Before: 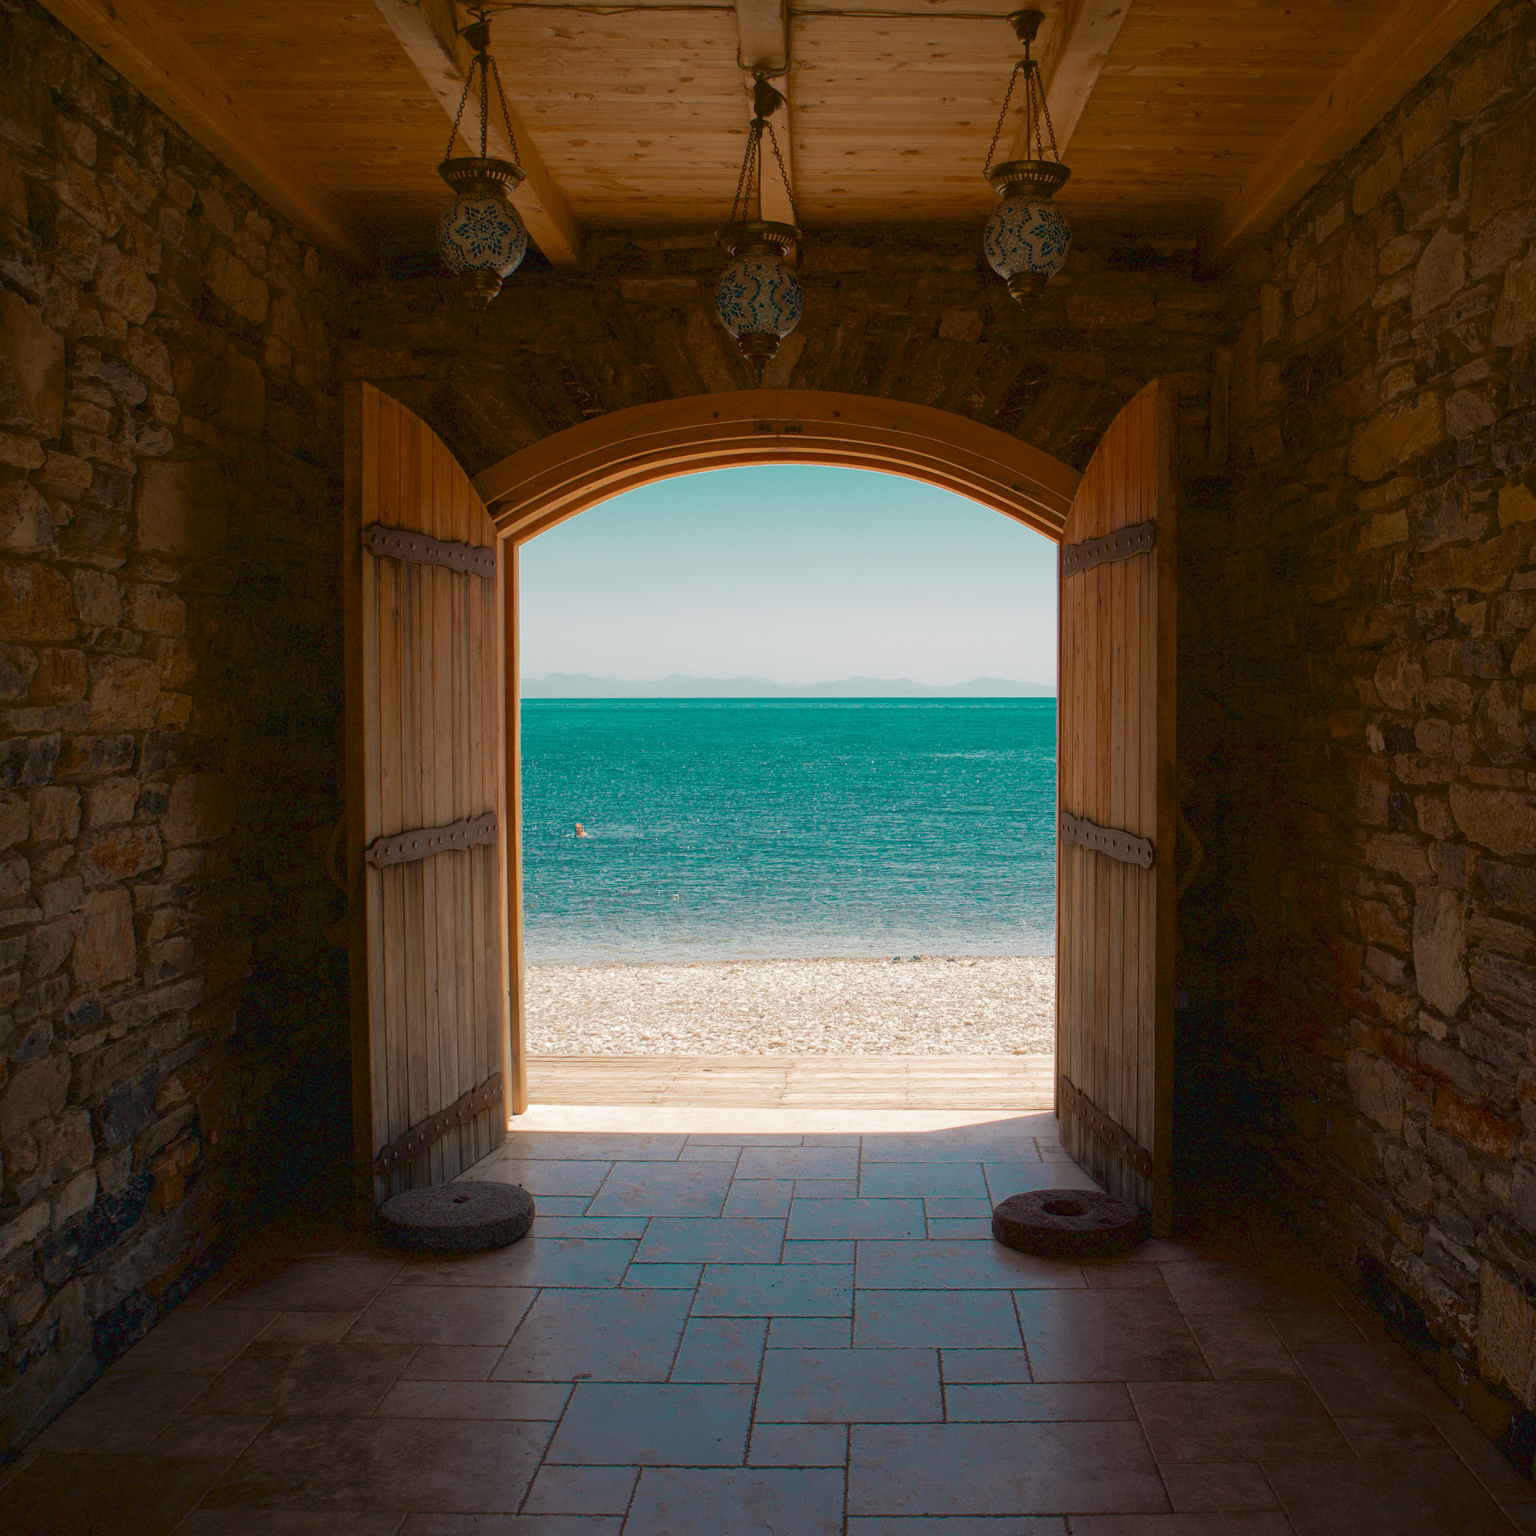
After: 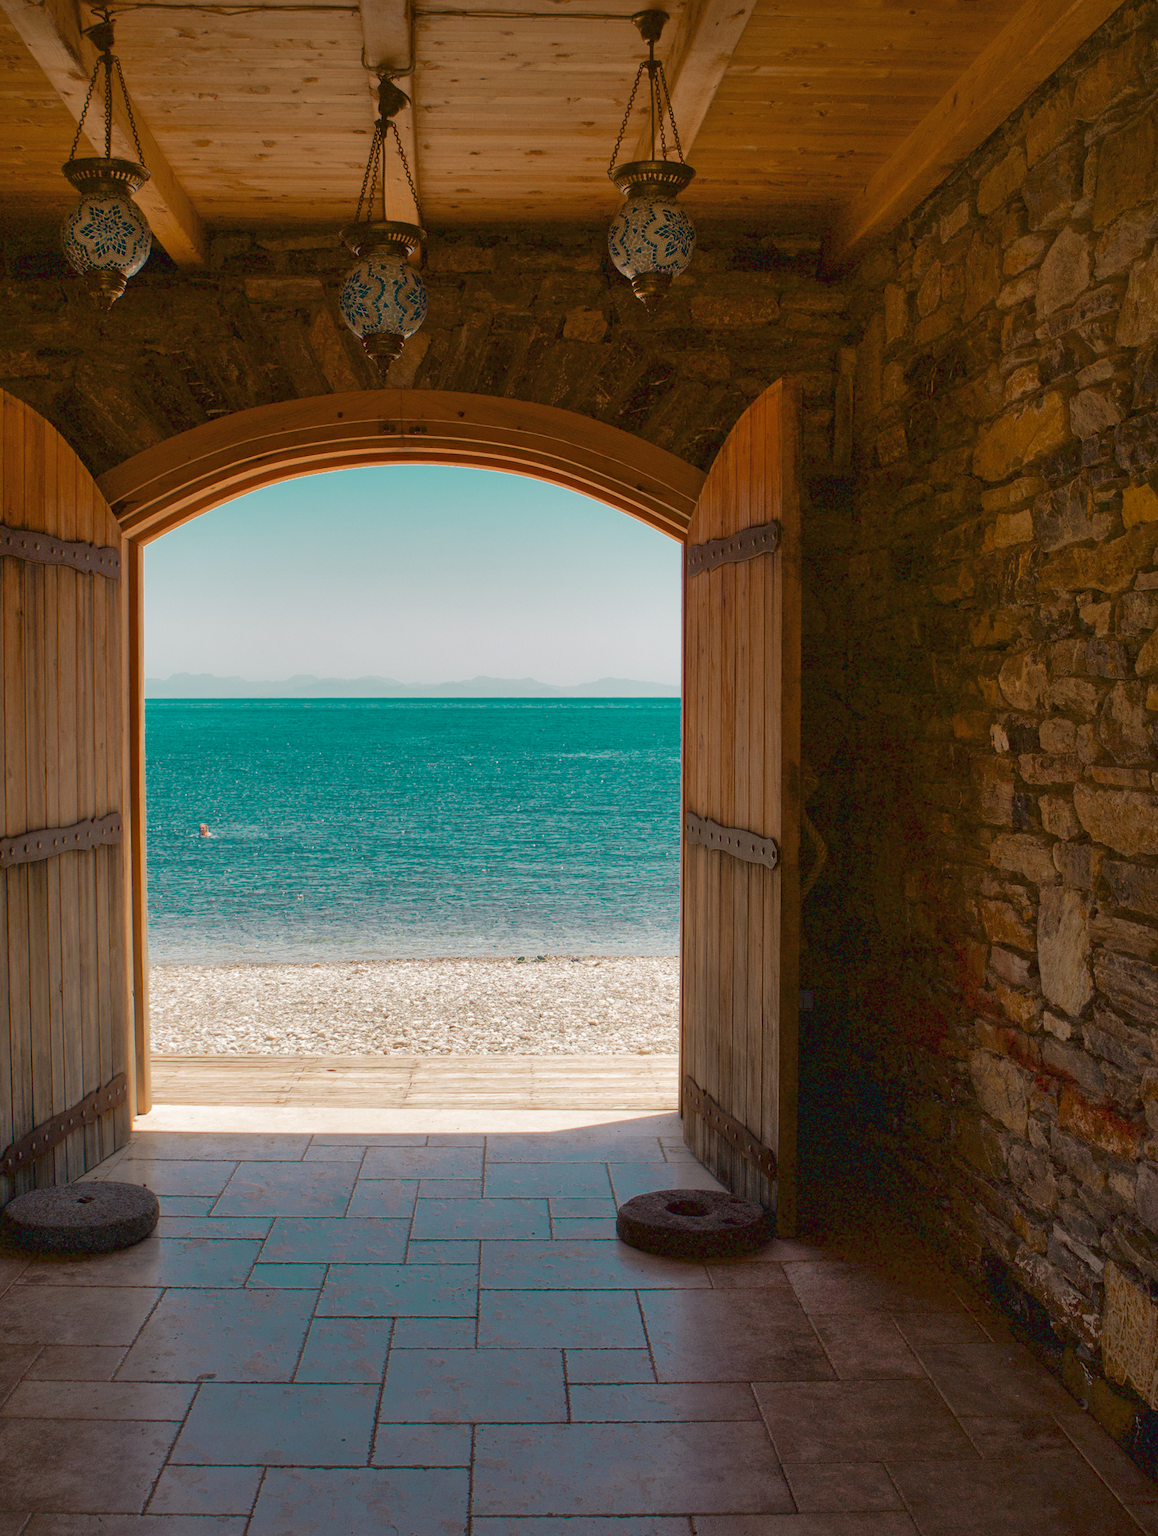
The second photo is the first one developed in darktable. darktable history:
crop and rotate: left 24.53%
shadows and highlights: low approximation 0.01, soften with gaussian
